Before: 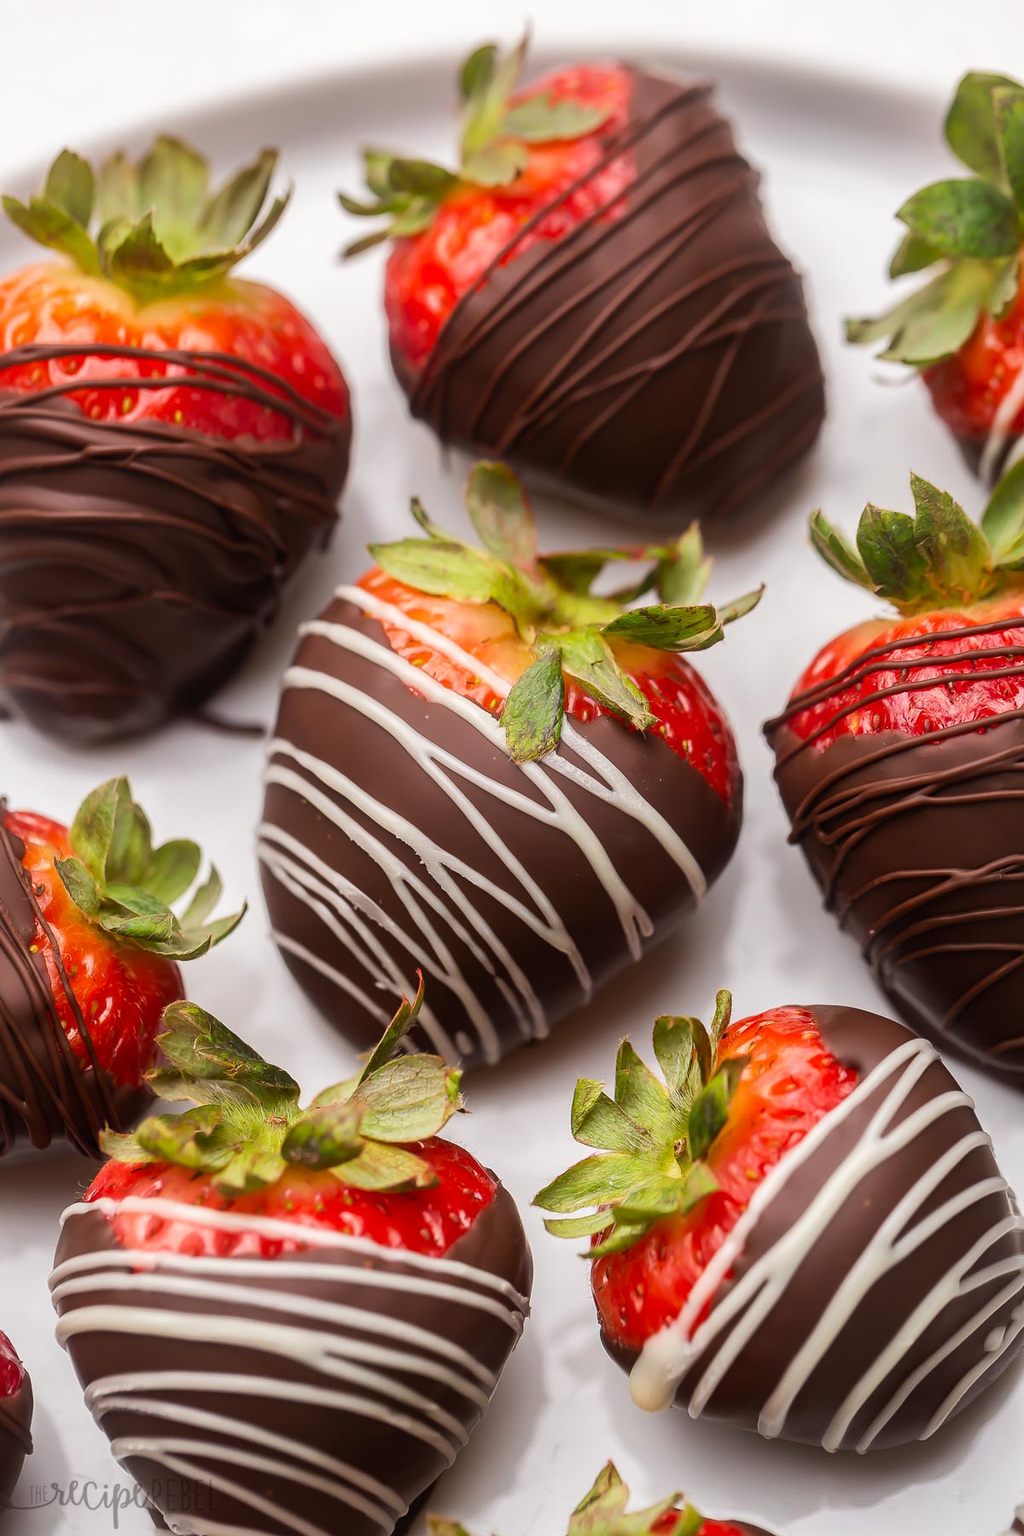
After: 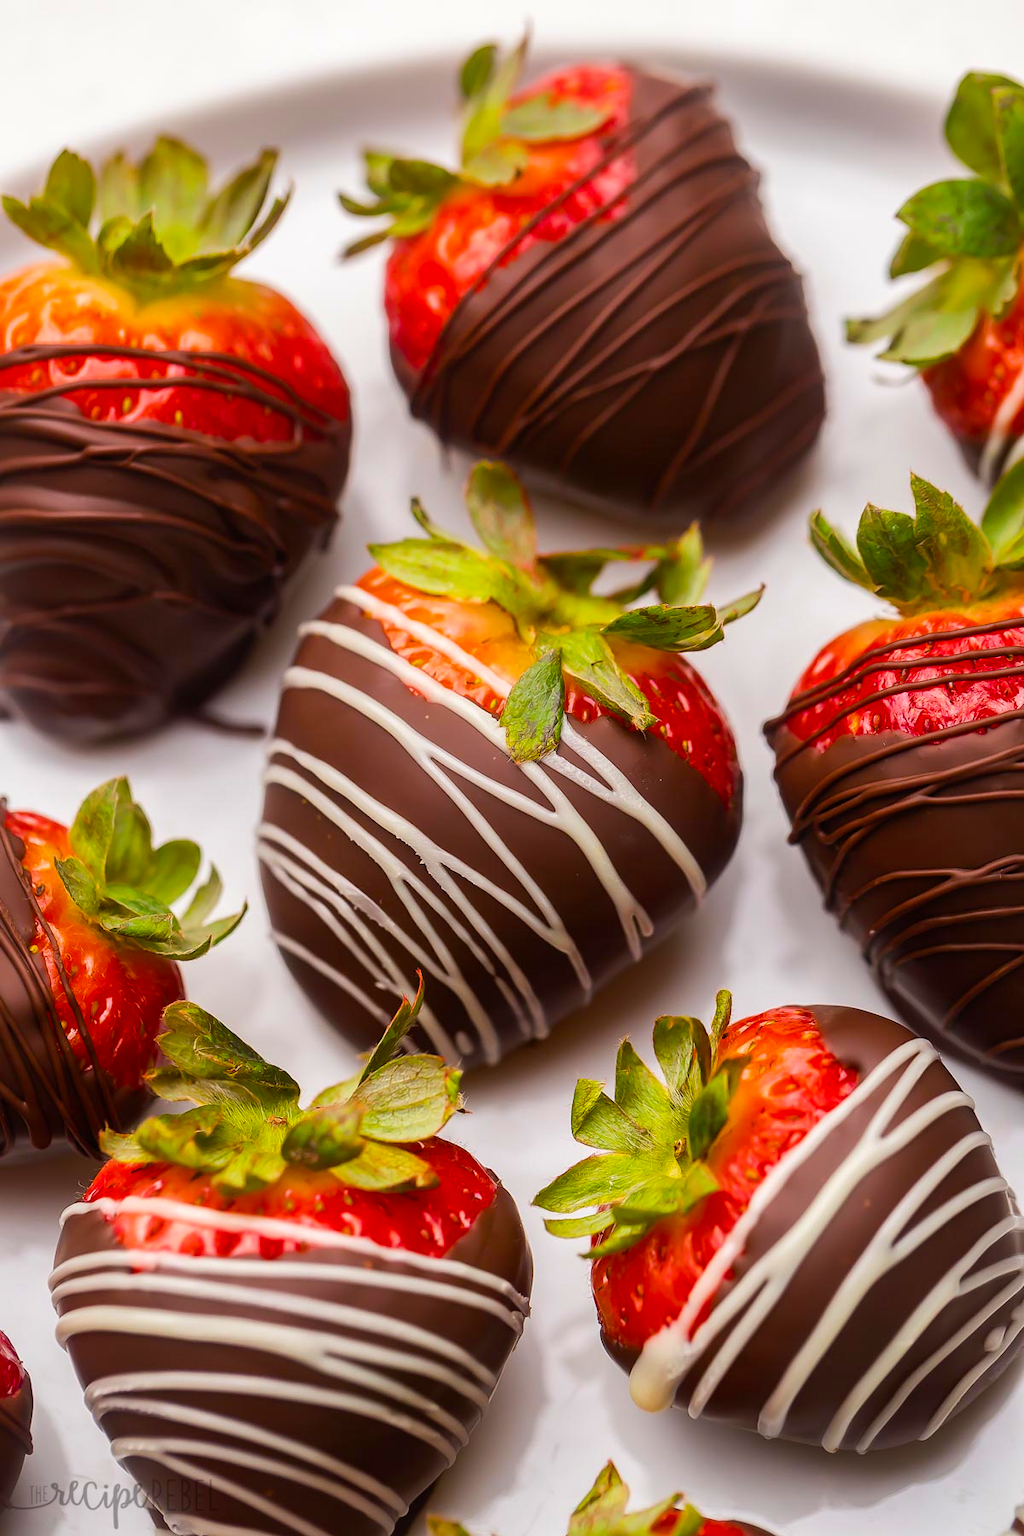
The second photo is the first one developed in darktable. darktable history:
color balance rgb: perceptual saturation grading › global saturation 30.126%, global vibrance 20%
